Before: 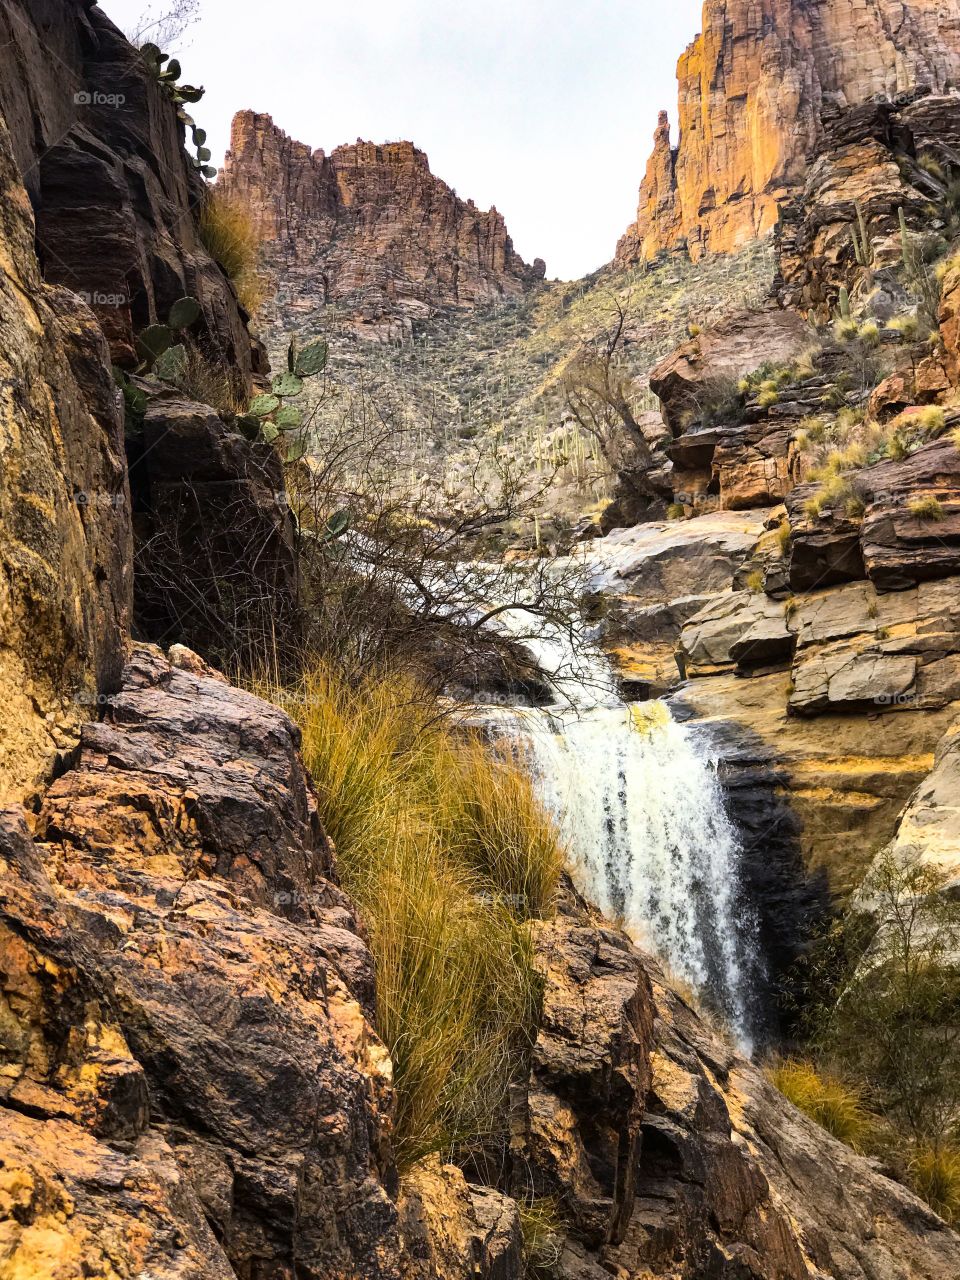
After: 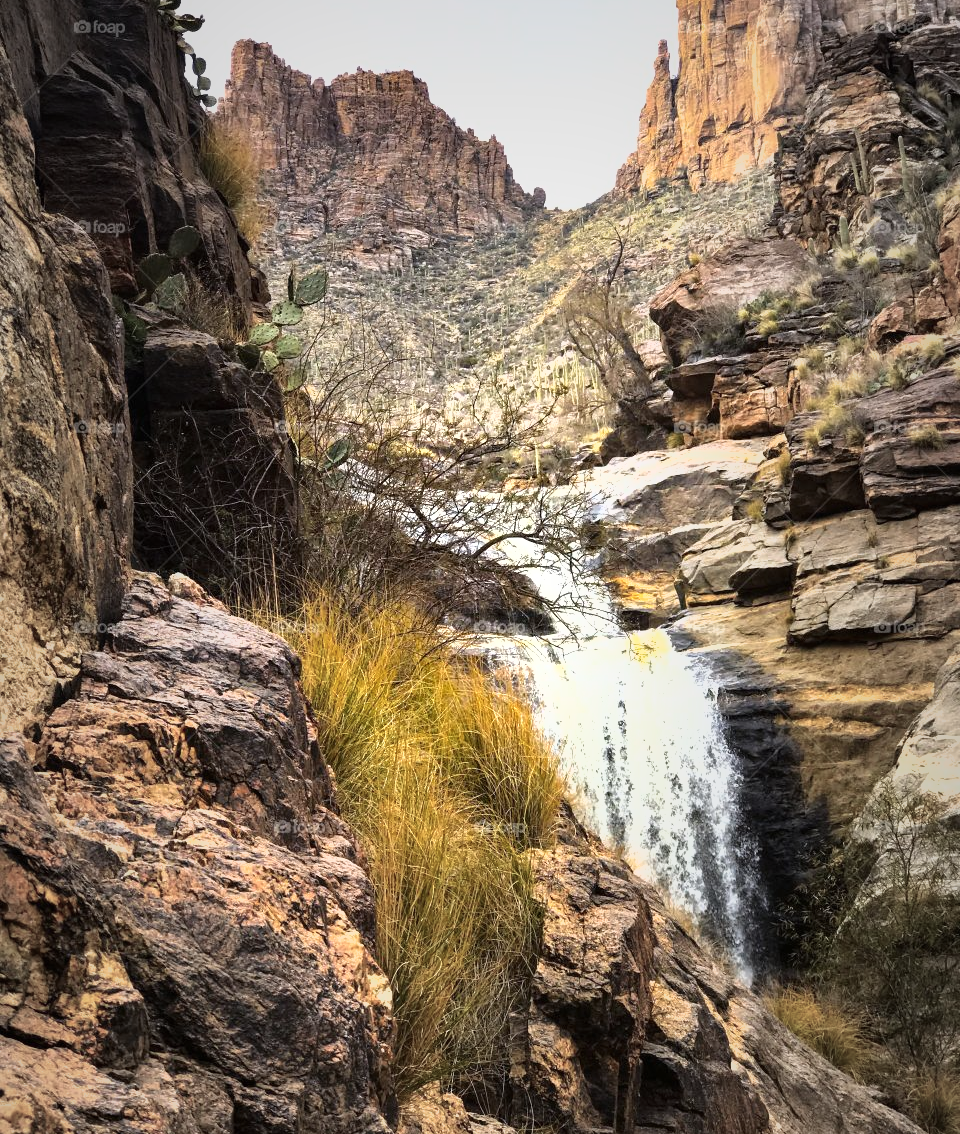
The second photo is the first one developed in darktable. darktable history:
vignetting: fall-off start 18.69%, fall-off radius 137.08%, width/height ratio 0.616, shape 0.601, unbound false
shadows and highlights: shadows -20.61, white point adjustment -1.91, highlights -35.18
exposure: black level correction 0, exposure 0.694 EV, compensate highlight preservation false
crop and rotate: top 5.613%, bottom 5.77%
